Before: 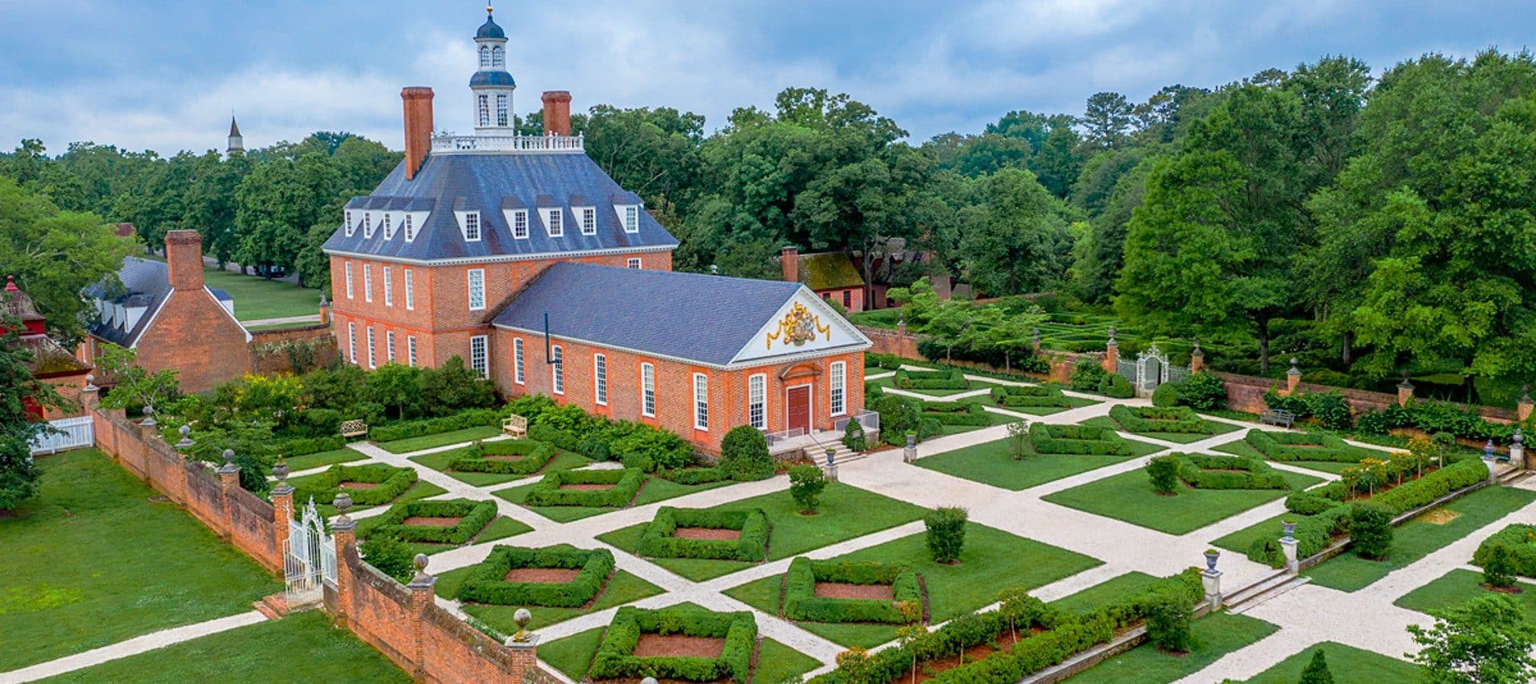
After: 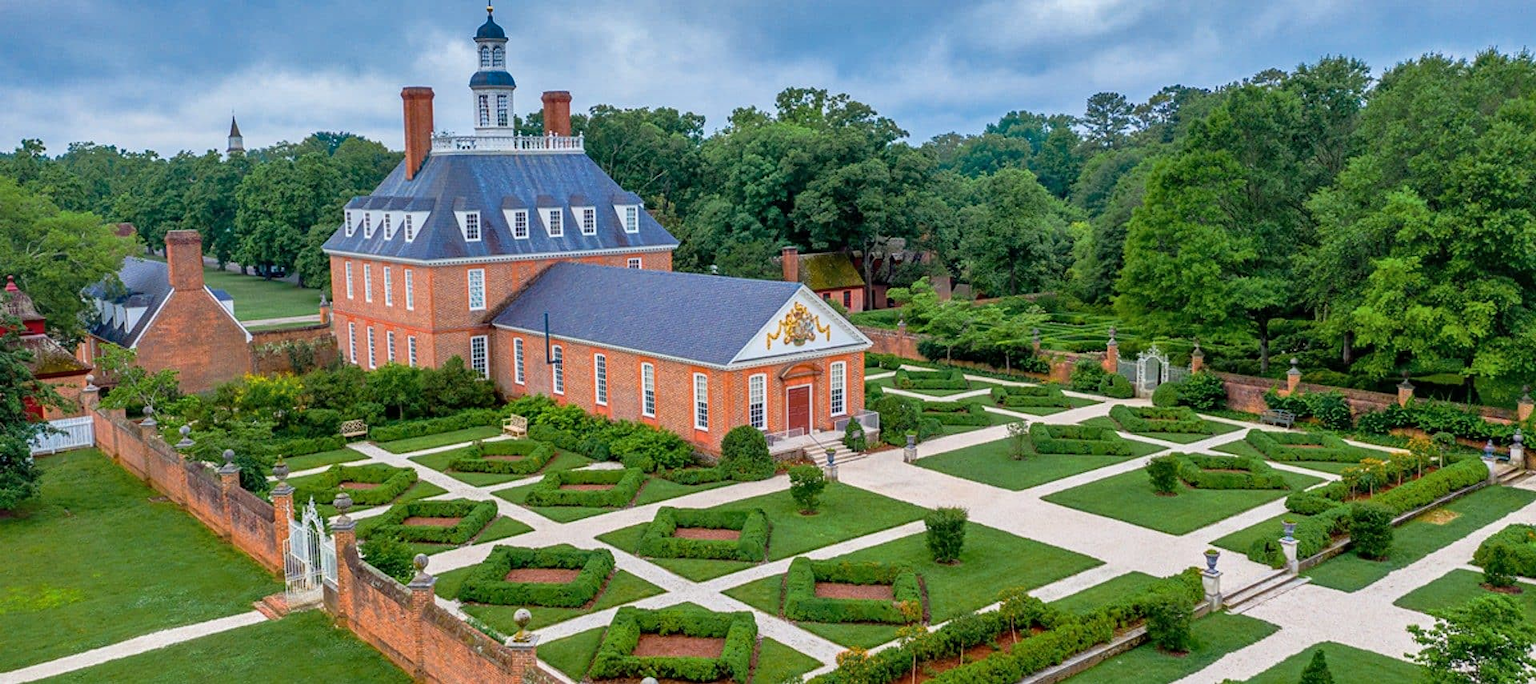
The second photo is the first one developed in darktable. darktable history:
tone equalizer: -8 EV 0.06 EV, smoothing diameter 25%, edges refinement/feathering 10, preserve details guided filter
shadows and highlights: white point adjustment 0.1, highlights -70, soften with gaussian
